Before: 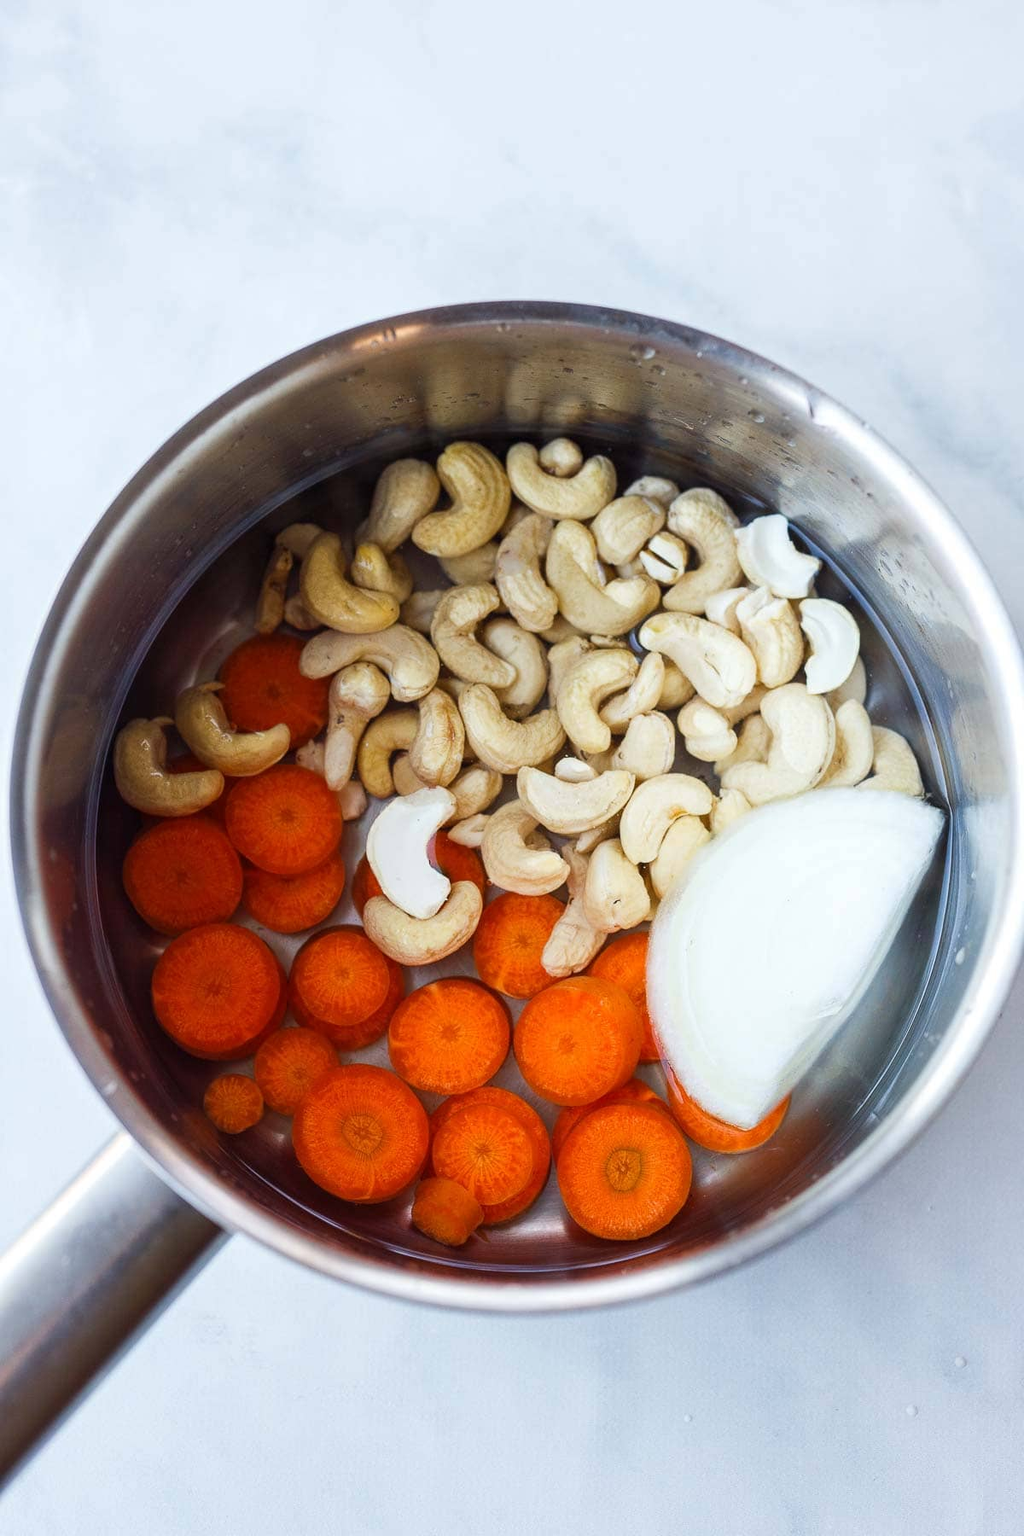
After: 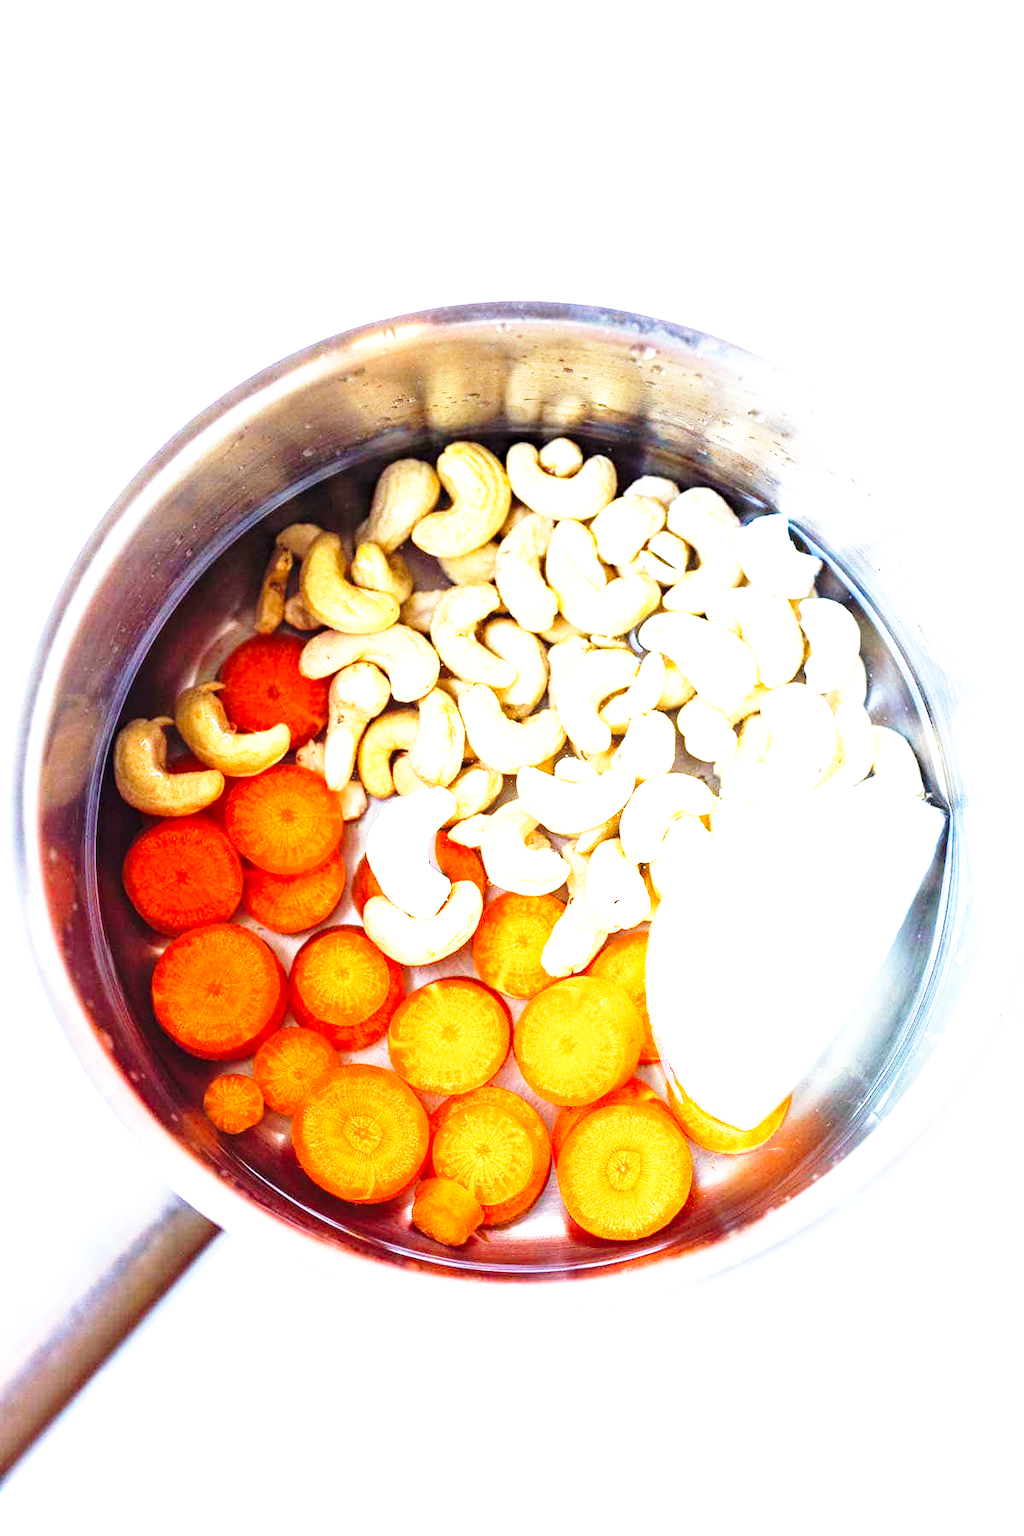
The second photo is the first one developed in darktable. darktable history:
haze removal: compatibility mode true, adaptive false
base curve: curves: ch0 [(0, 0) (0.026, 0.03) (0.109, 0.232) (0.351, 0.748) (0.669, 0.968) (1, 1)], preserve colors none
exposure: black level correction 0, exposure 1.469 EV, compensate highlight preservation false
